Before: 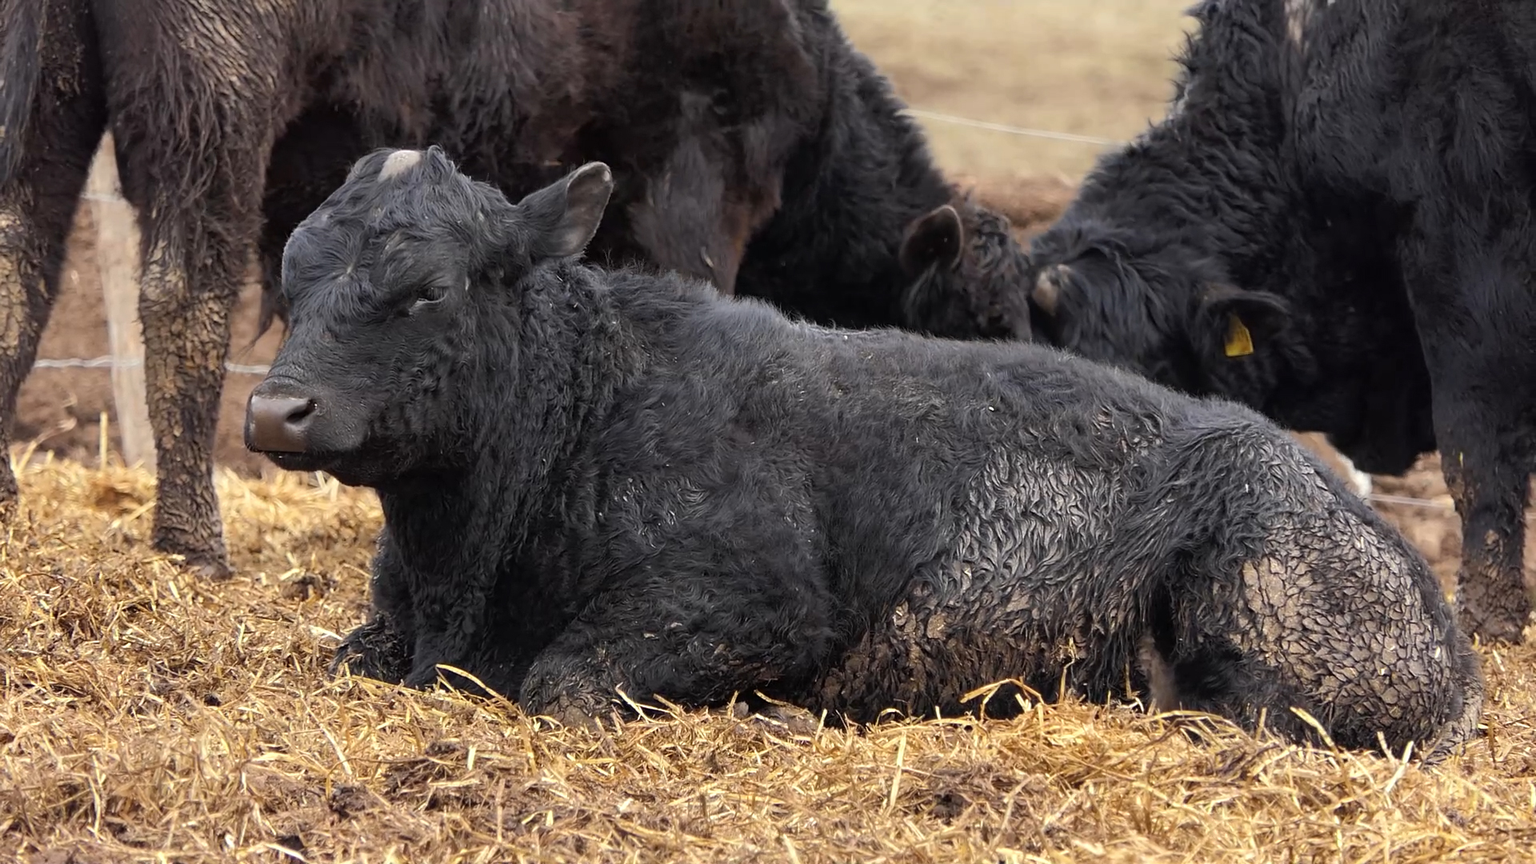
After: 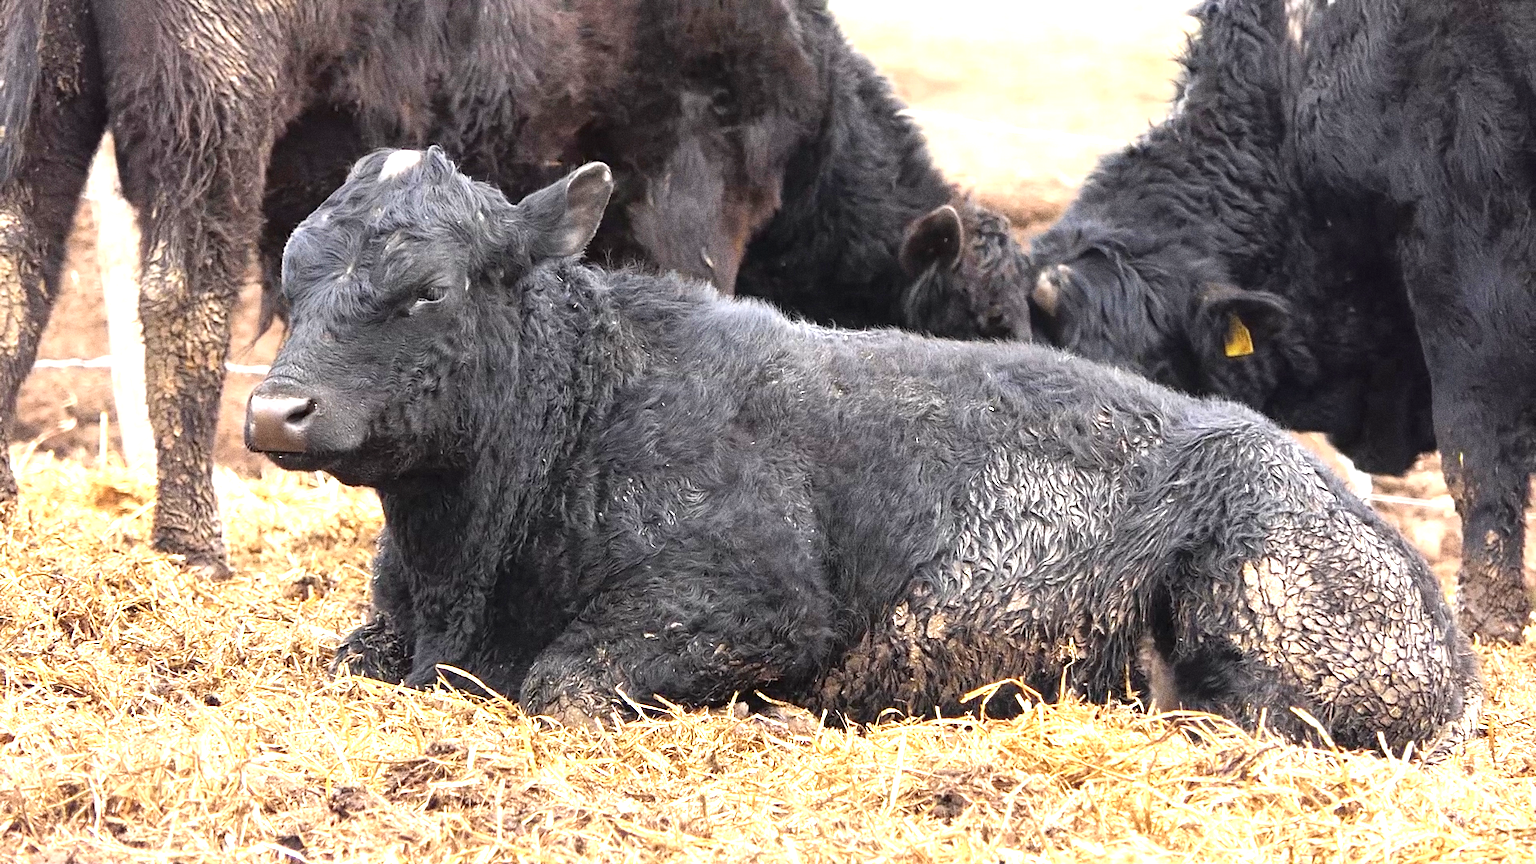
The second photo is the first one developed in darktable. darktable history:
grain: coarseness 0.09 ISO, strength 40%
exposure: black level correction 0, exposure 1.55 EV, compensate exposure bias true, compensate highlight preservation false
